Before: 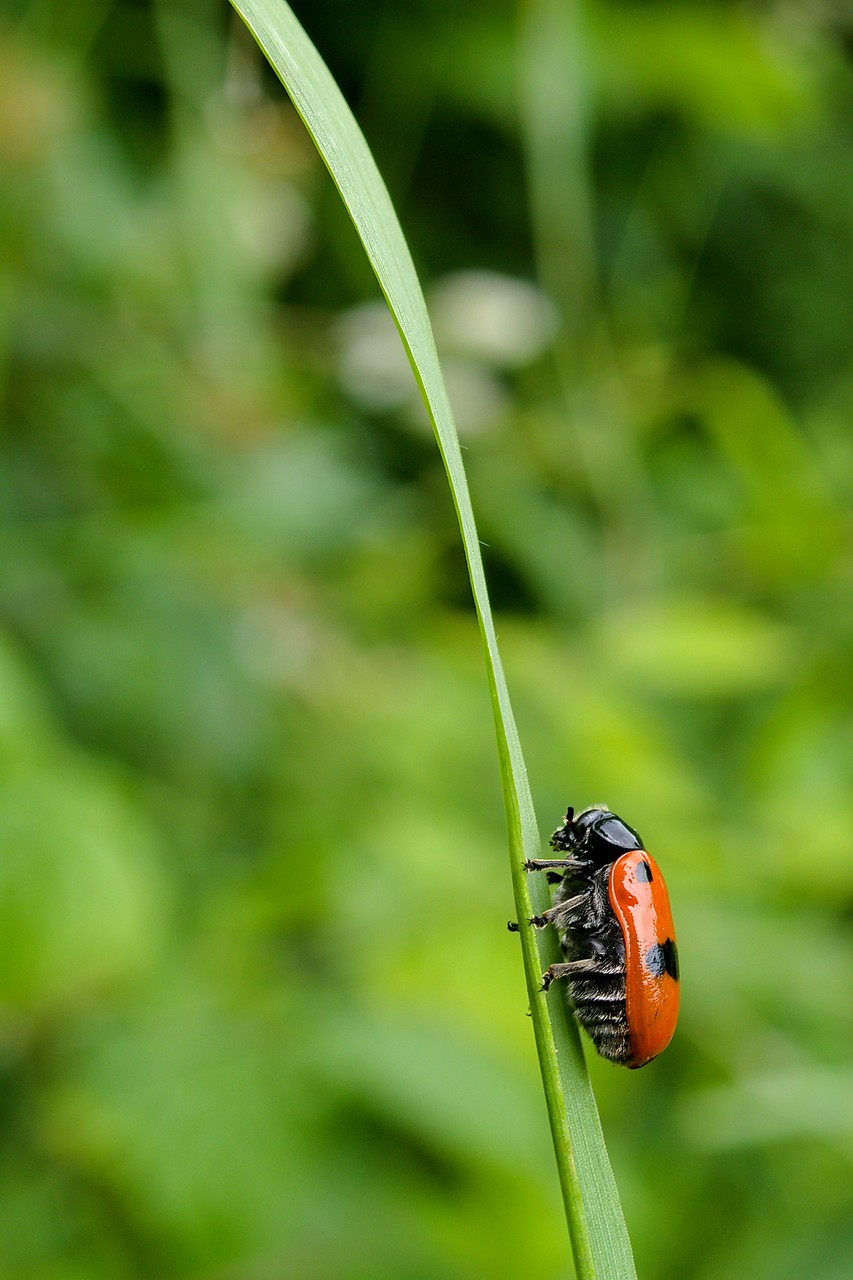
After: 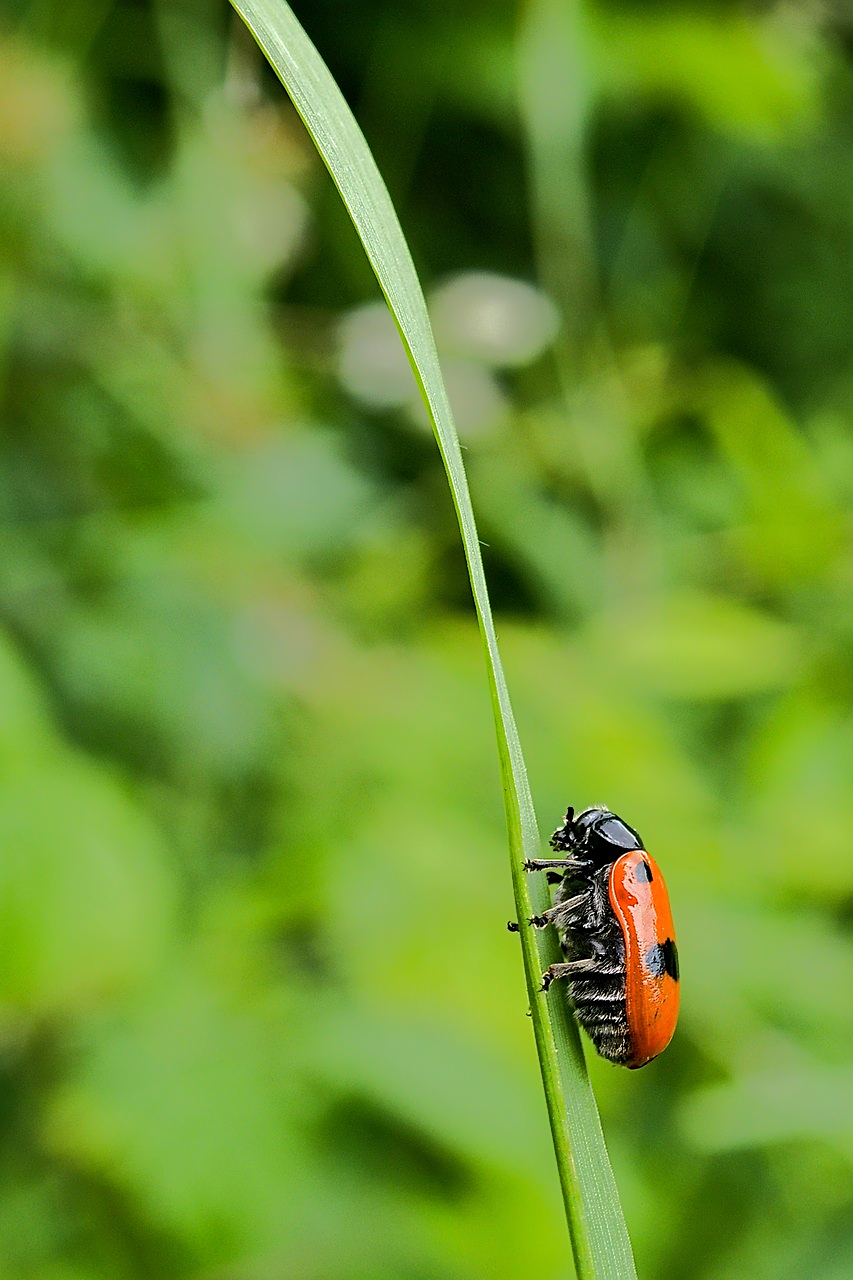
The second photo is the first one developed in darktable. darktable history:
tone curve: curves: ch0 [(0, 0) (0.003, 0.005) (0.011, 0.012) (0.025, 0.026) (0.044, 0.046) (0.069, 0.071) (0.1, 0.098) (0.136, 0.135) (0.177, 0.178) (0.224, 0.217) (0.277, 0.274) (0.335, 0.335) (0.399, 0.442) (0.468, 0.543) (0.543, 0.6) (0.623, 0.628) (0.709, 0.679) (0.801, 0.782) (0.898, 0.904) (1, 1)]
sharpen: on, module defaults
